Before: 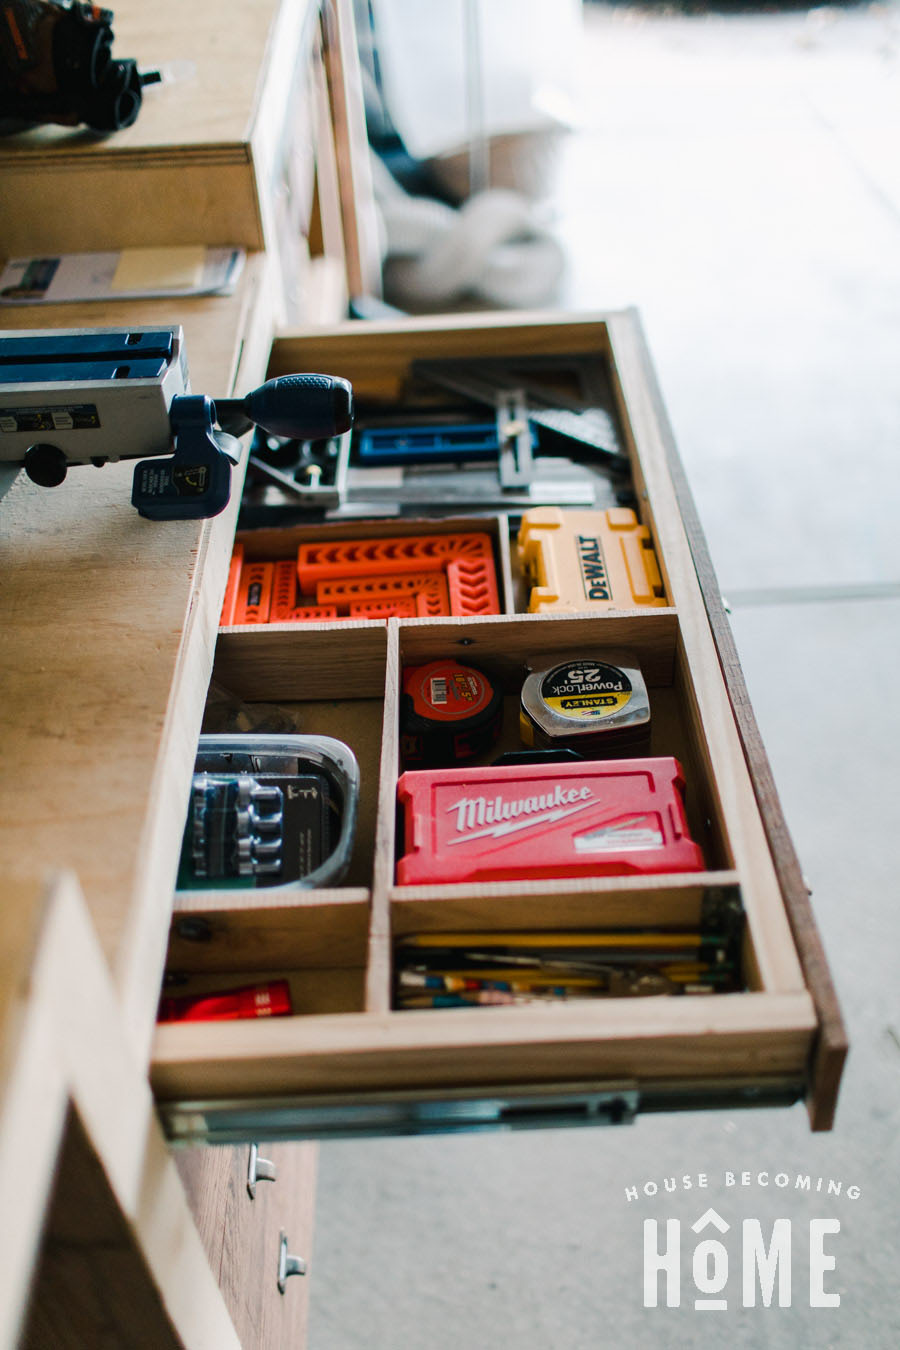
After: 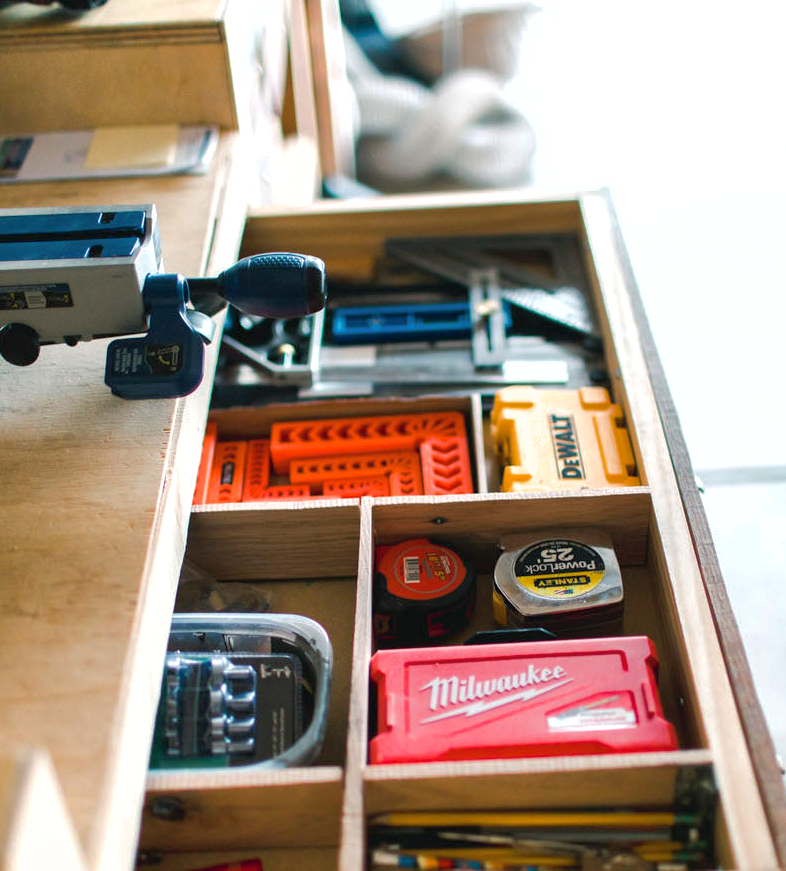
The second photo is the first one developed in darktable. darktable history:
shadows and highlights: on, module defaults
exposure: exposure 0.6 EV, compensate highlight preservation false
crop: left 3.015%, top 8.969%, right 9.647%, bottom 26.457%
